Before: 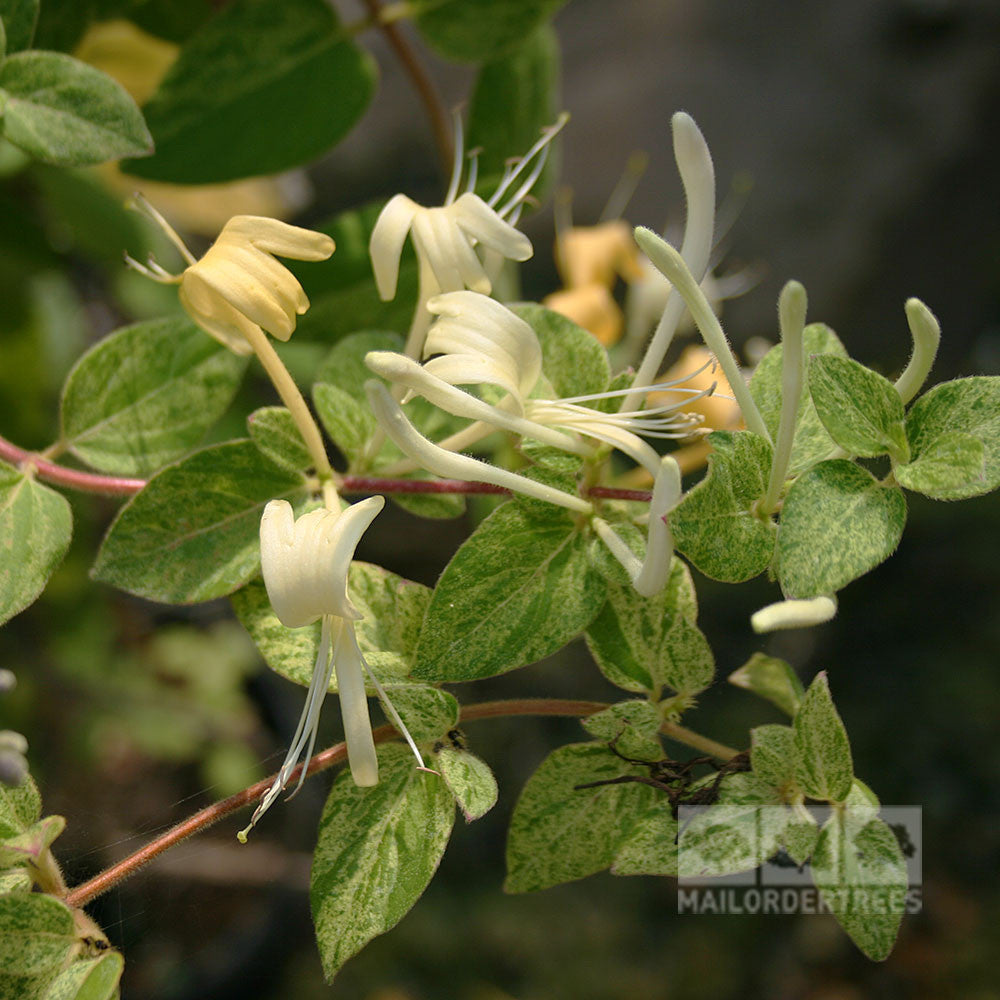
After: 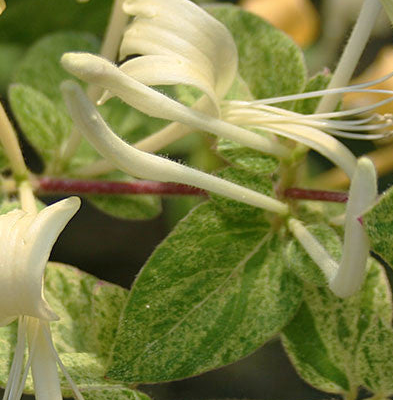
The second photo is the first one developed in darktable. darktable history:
shadows and highlights: radius 131.18, soften with gaussian
crop: left 30.431%, top 29.913%, right 30.057%, bottom 30.038%
color correction: highlights b* 0.003, saturation 0.982
